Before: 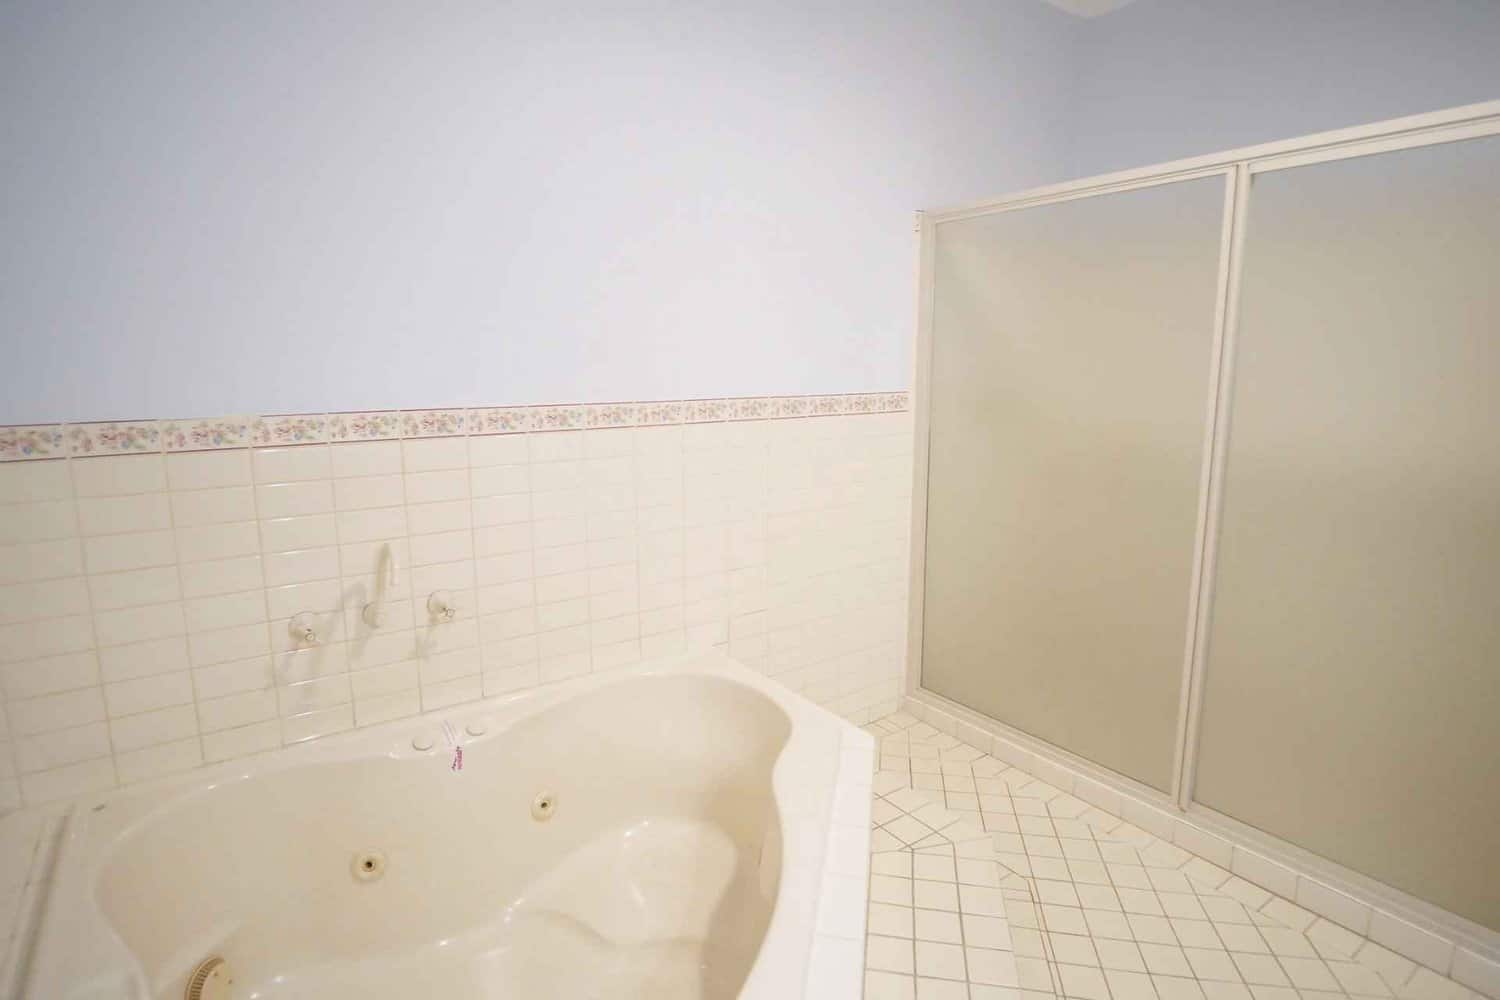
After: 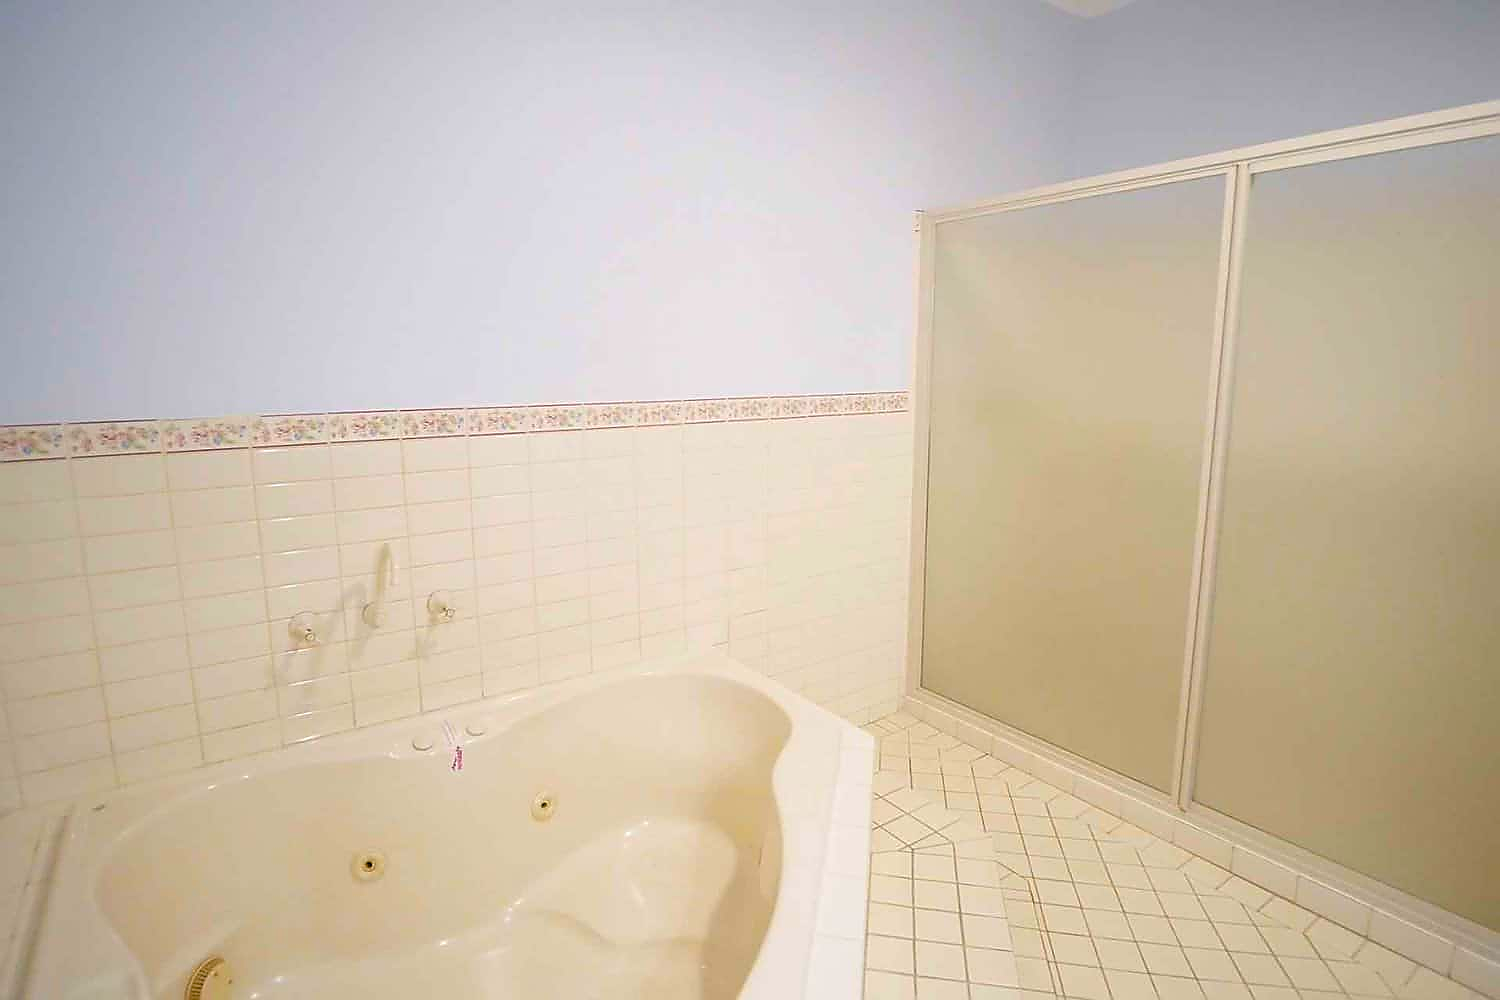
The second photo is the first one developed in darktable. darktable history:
color balance rgb: linear chroma grading › global chroma 15%, perceptual saturation grading › global saturation 30%
white balance: emerald 1
sharpen: radius 1.4, amount 1.25, threshold 0.7
